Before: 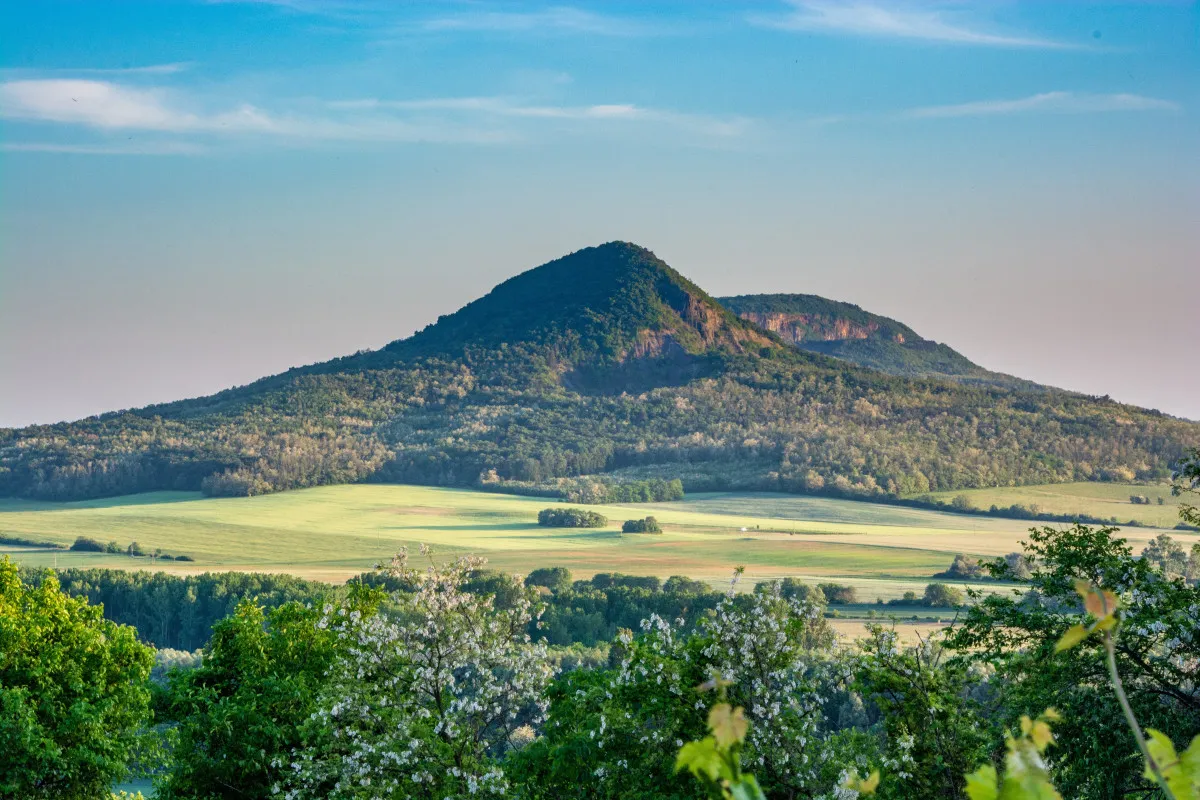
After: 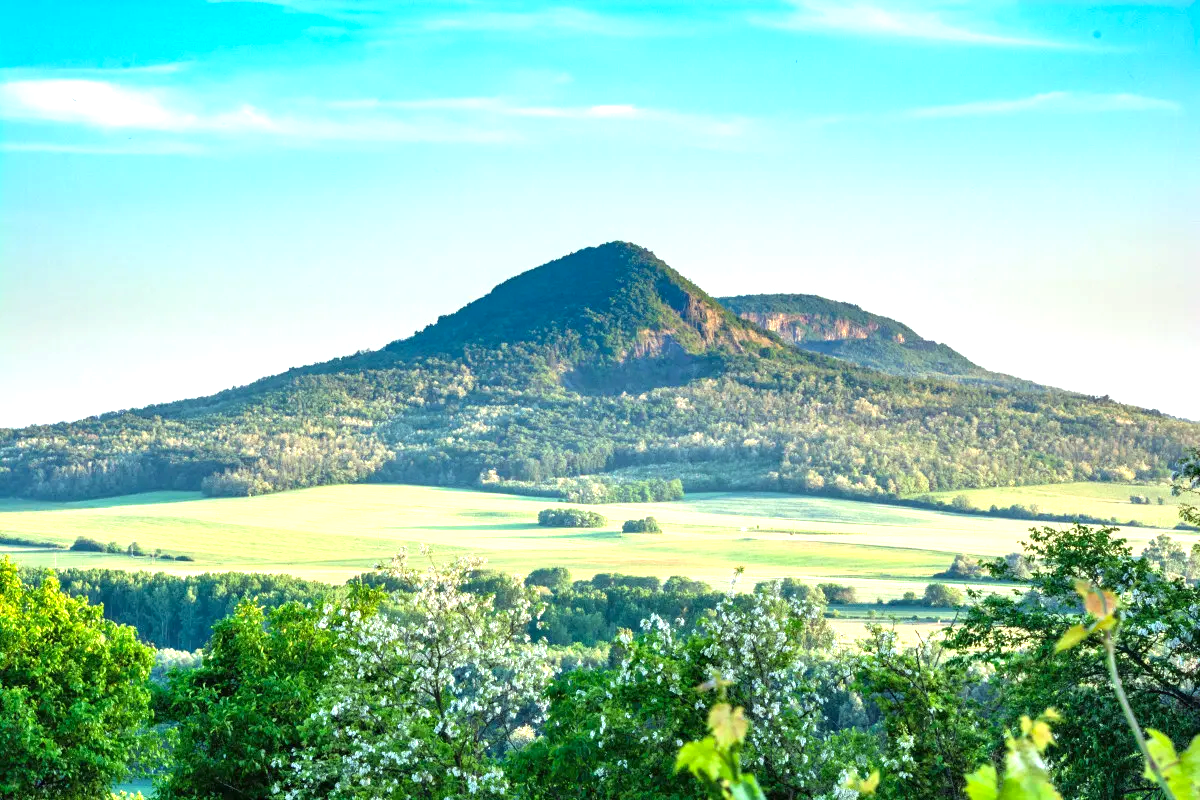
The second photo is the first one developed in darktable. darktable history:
exposure: black level correction 0, exposure 1.2 EV, compensate highlight preservation false
color correction: highlights a* -8, highlights b* 3.1
